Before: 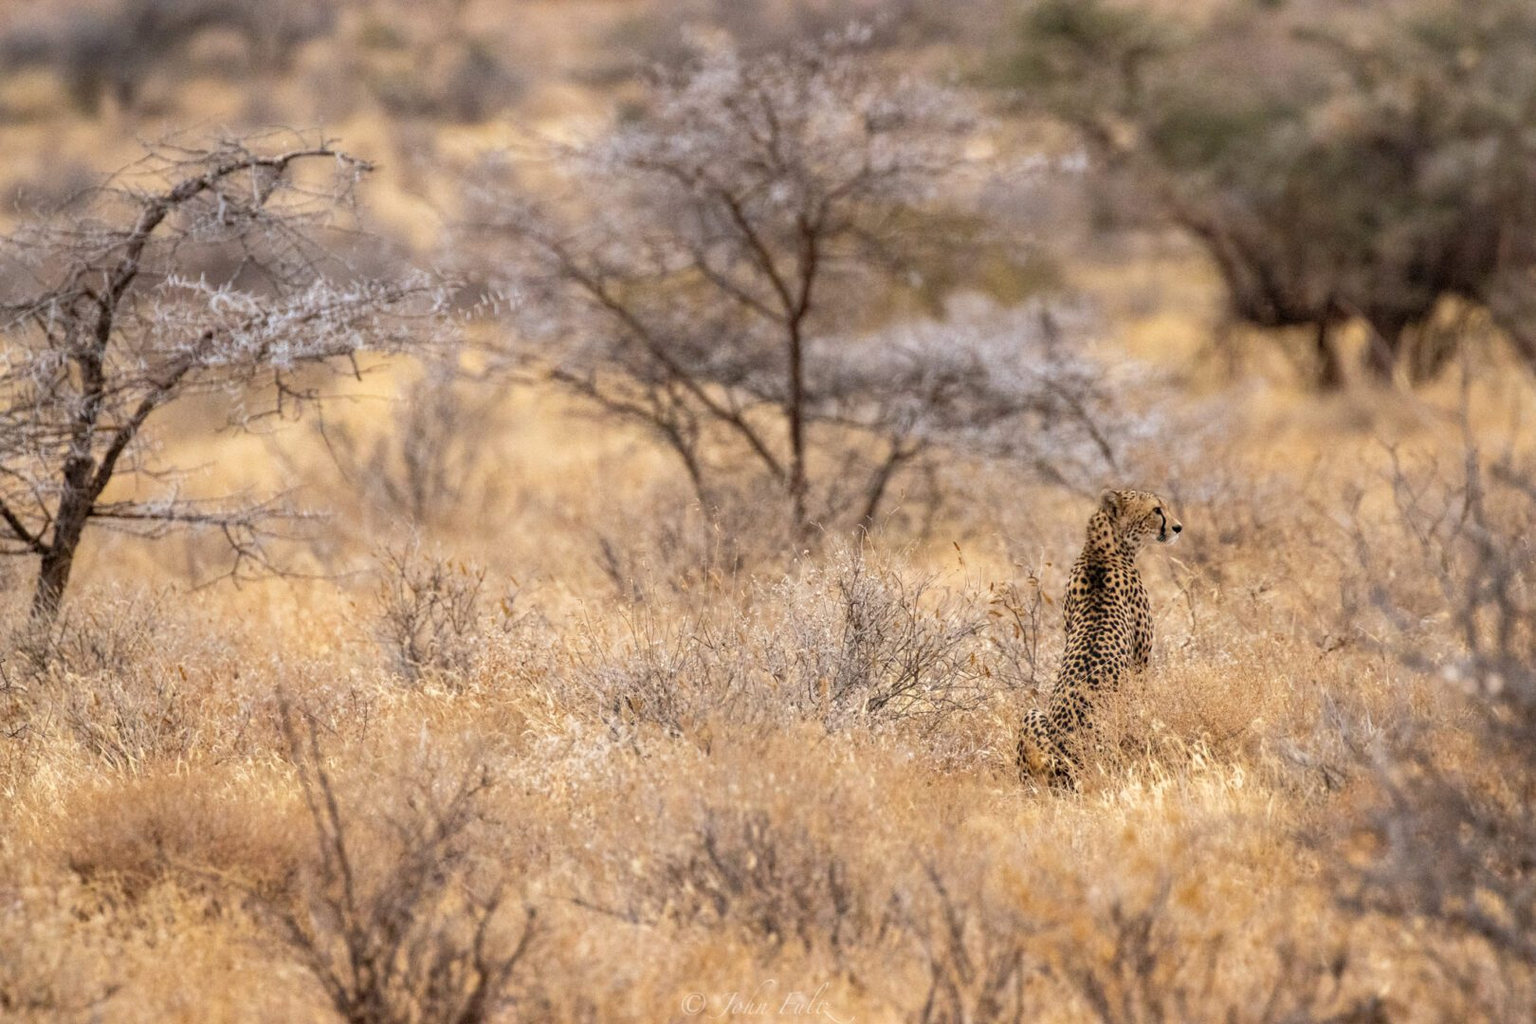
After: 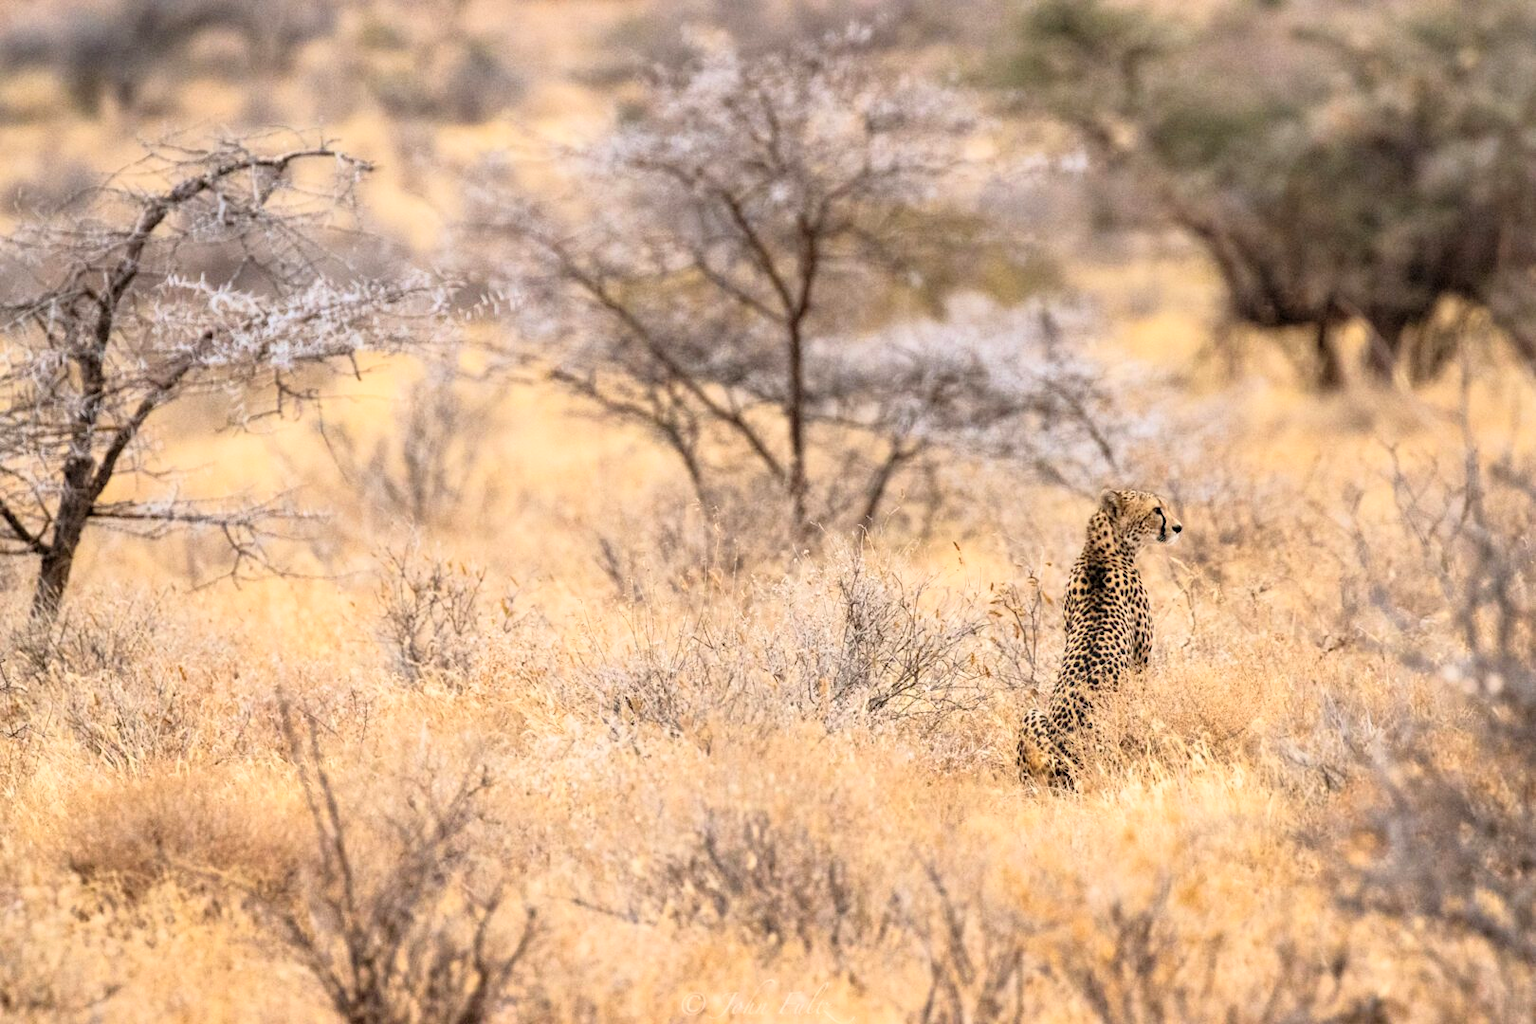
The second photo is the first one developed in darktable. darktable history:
color balance rgb: contrast -10%
base curve: curves: ch0 [(0, 0) (0.005, 0.002) (0.193, 0.295) (0.399, 0.664) (0.75, 0.928) (1, 1)]
